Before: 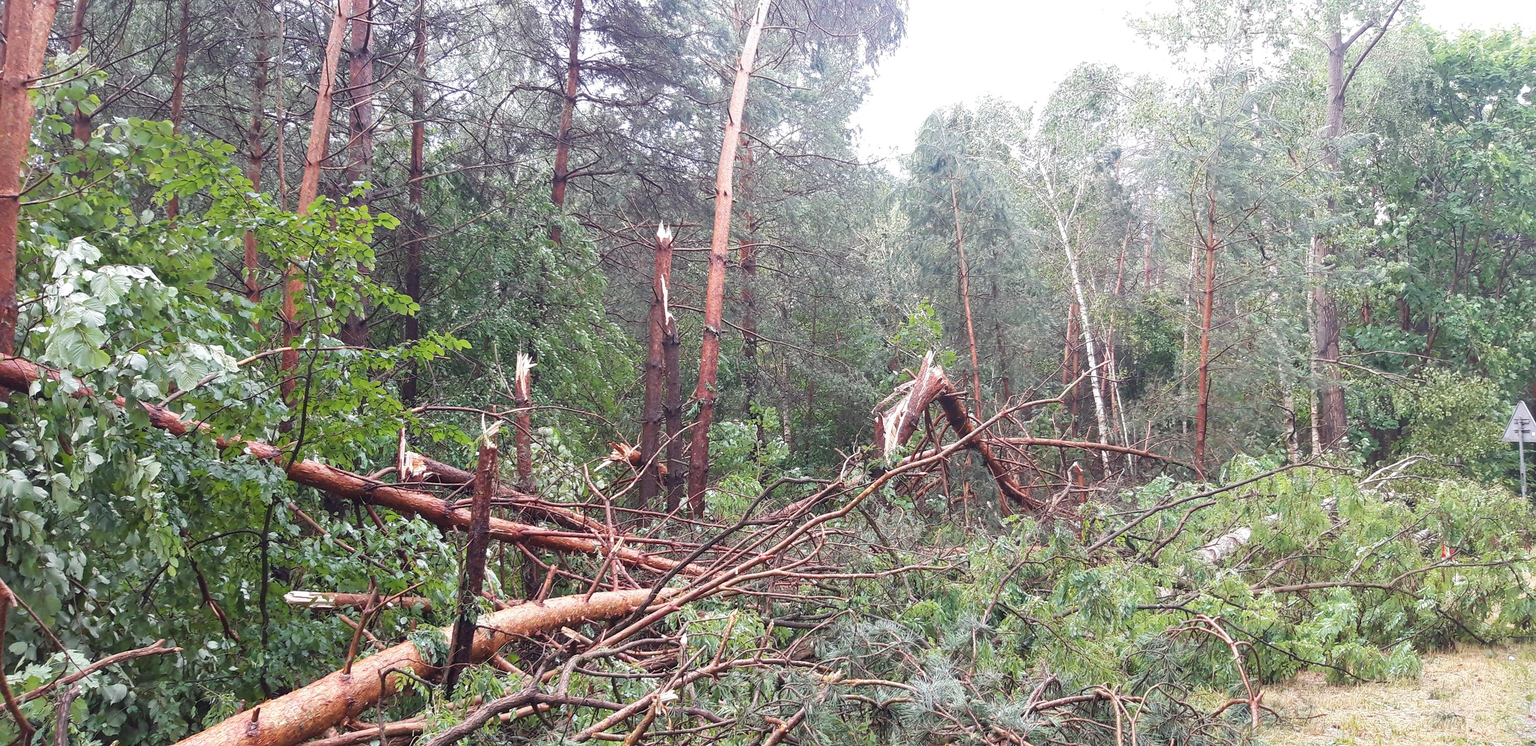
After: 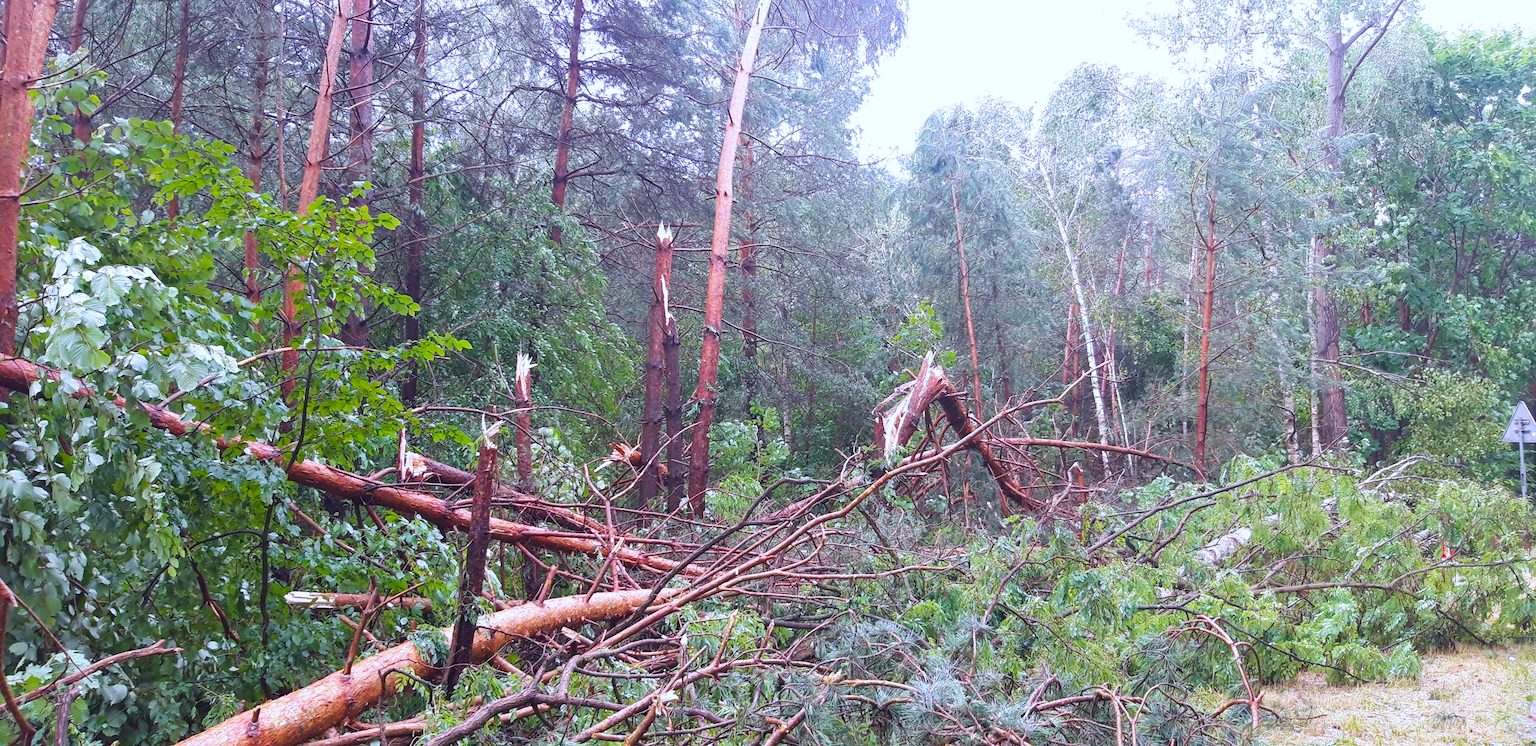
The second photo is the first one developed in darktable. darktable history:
white balance: red 0.967, blue 1.119, emerald 0.756
color balance rgb: perceptual saturation grading › global saturation 30%, global vibrance 20%
